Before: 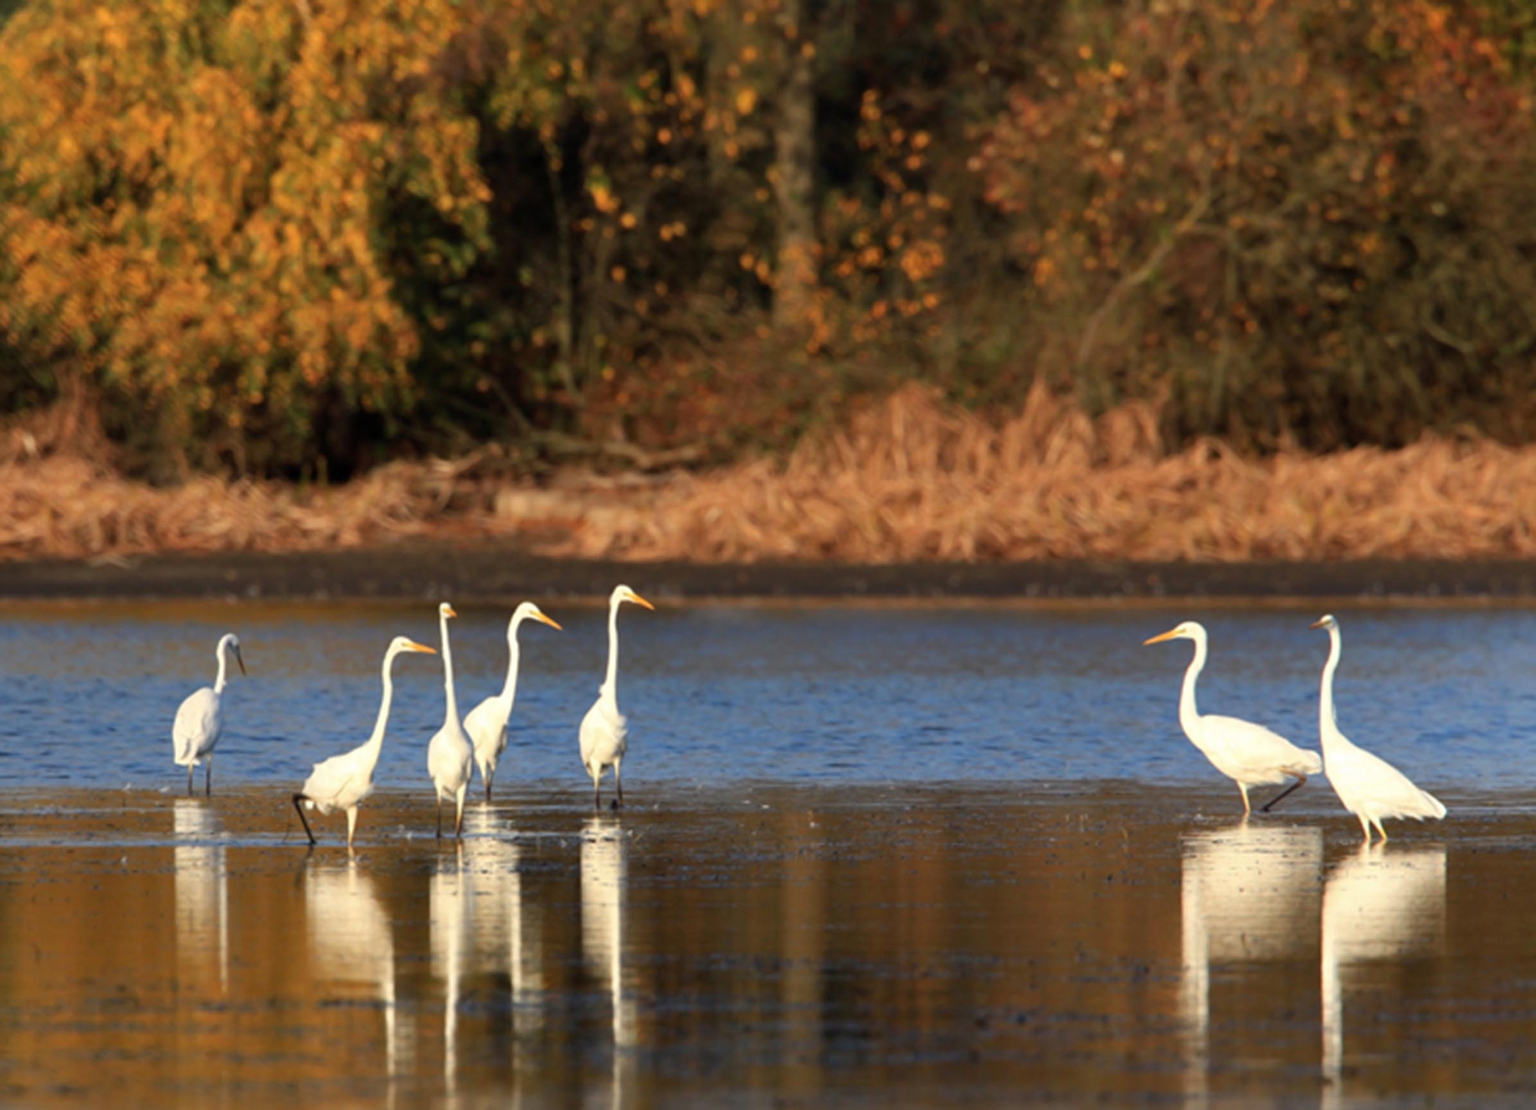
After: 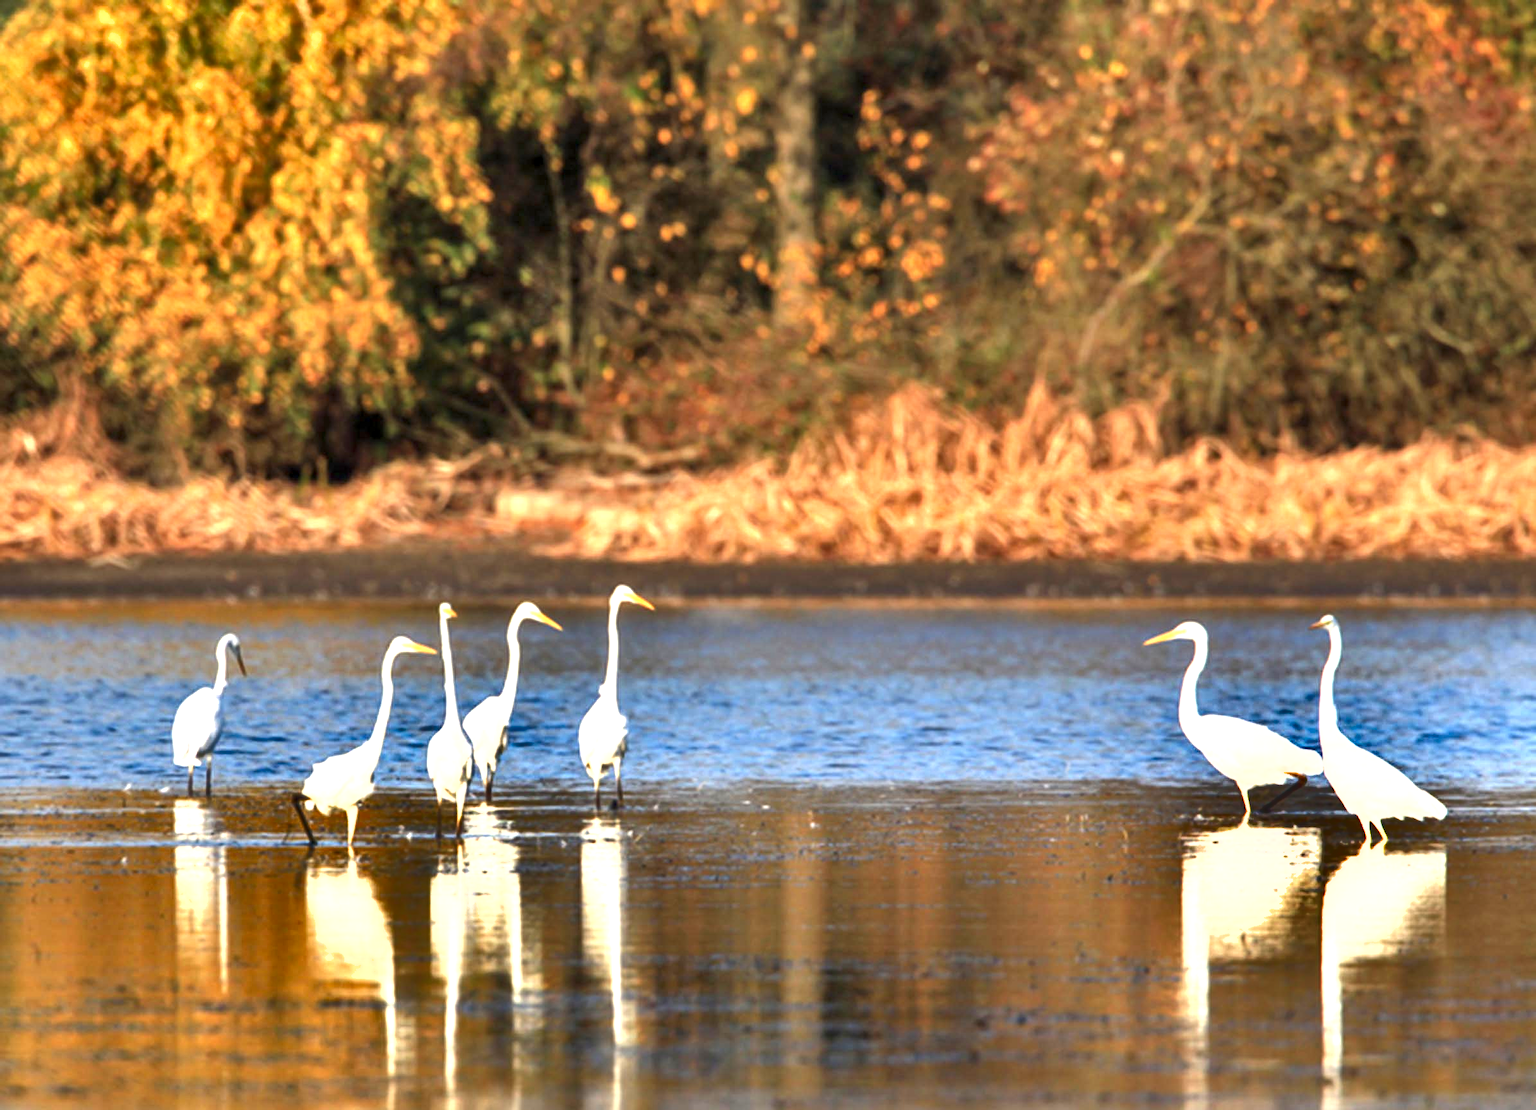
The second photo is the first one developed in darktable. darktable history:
exposure: black level correction 0, exposure 1.524 EV, compensate highlight preservation false
shadows and highlights: white point adjustment 0.127, highlights -69.05, soften with gaussian
local contrast: on, module defaults
